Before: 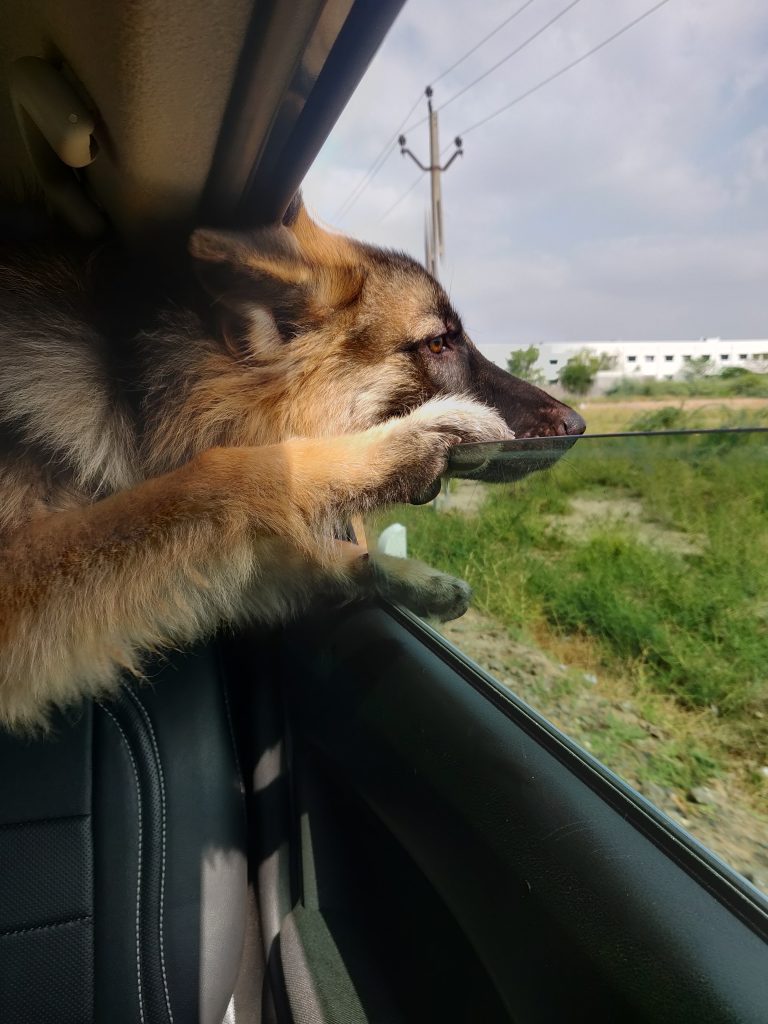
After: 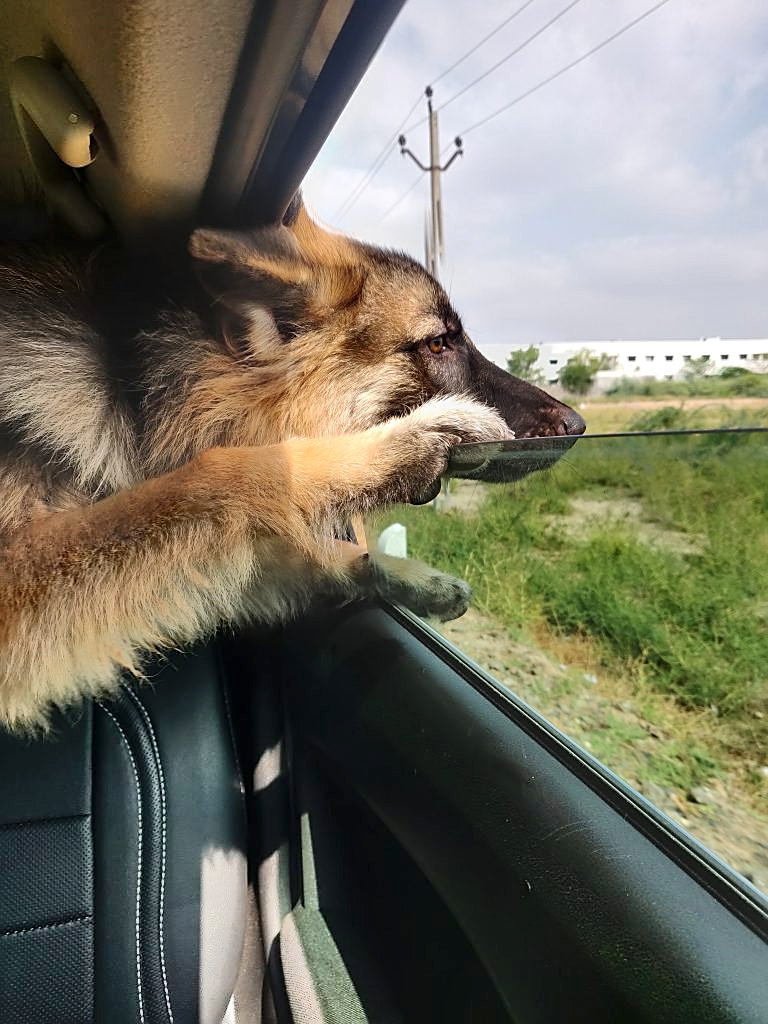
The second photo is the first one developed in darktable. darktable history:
shadows and highlights: radius 110.16, shadows 51.37, white point adjustment 8.99, highlights -2.89, soften with gaussian
sharpen: on, module defaults
